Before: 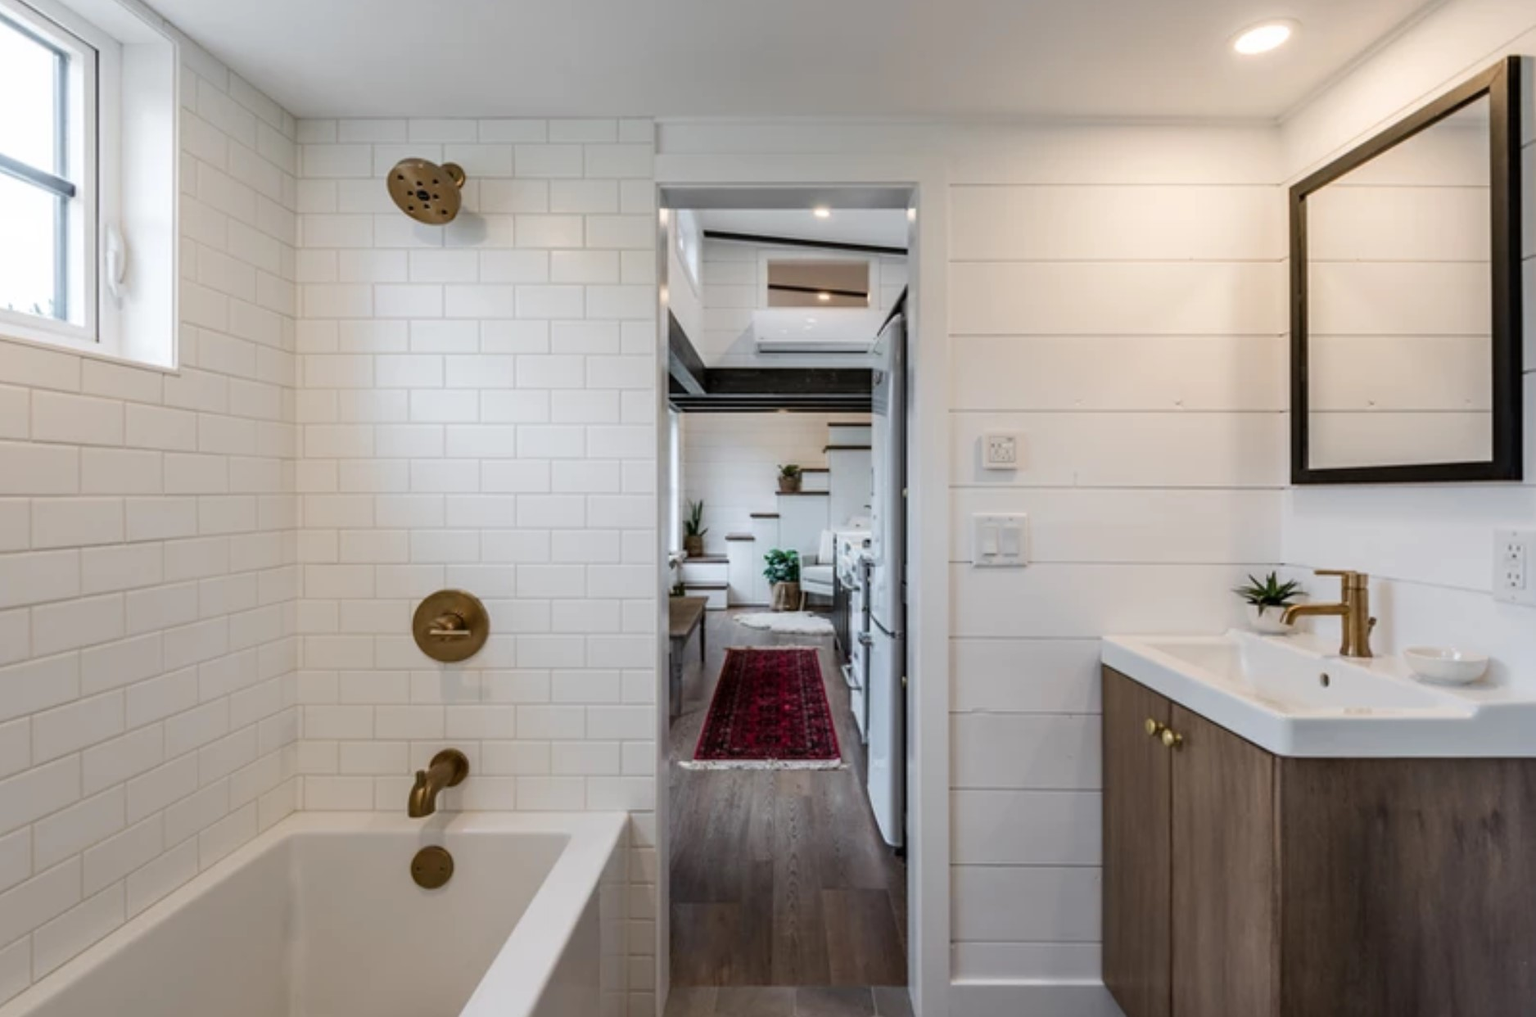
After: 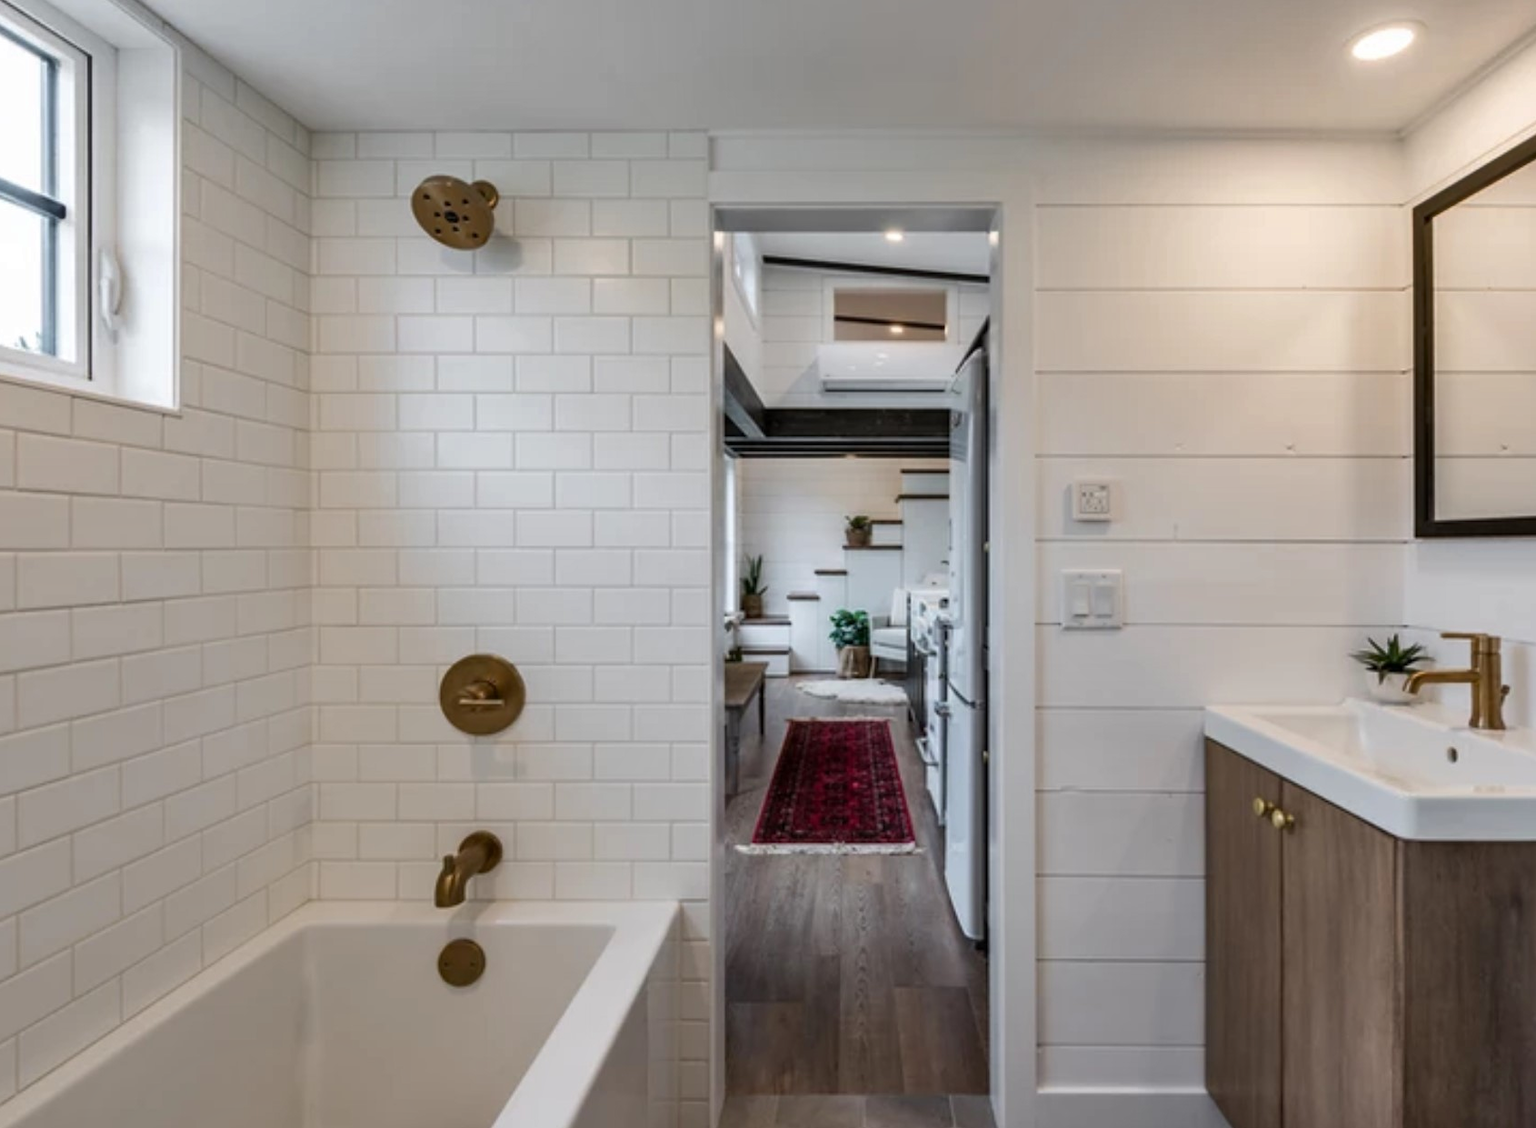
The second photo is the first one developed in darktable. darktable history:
crop and rotate: left 1.088%, right 8.807%
shadows and highlights: soften with gaussian
